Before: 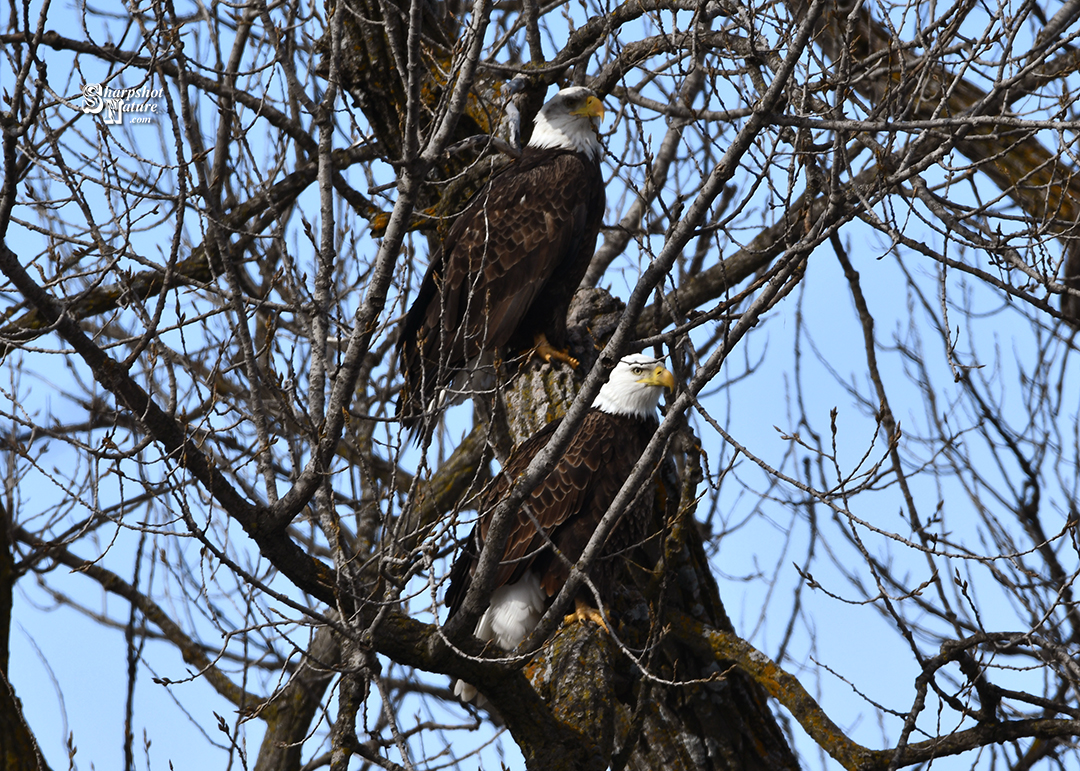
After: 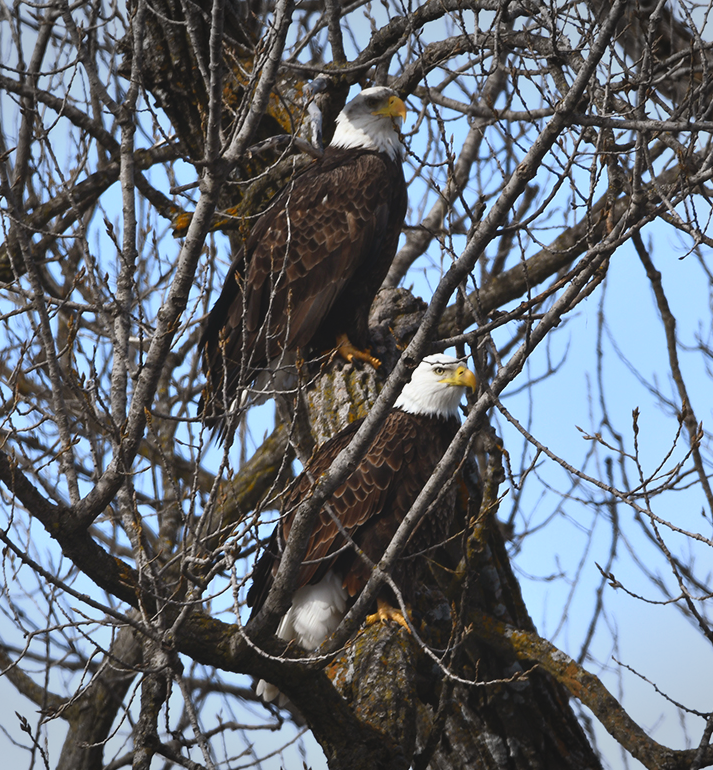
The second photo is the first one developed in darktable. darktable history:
contrast brightness saturation: contrast -0.1, brightness 0.05, saturation 0.08
crop and rotate: left 18.442%, right 15.508%
shadows and highlights: shadows 0, highlights 40
vignetting: fall-off start 100%, brightness -0.282, width/height ratio 1.31
